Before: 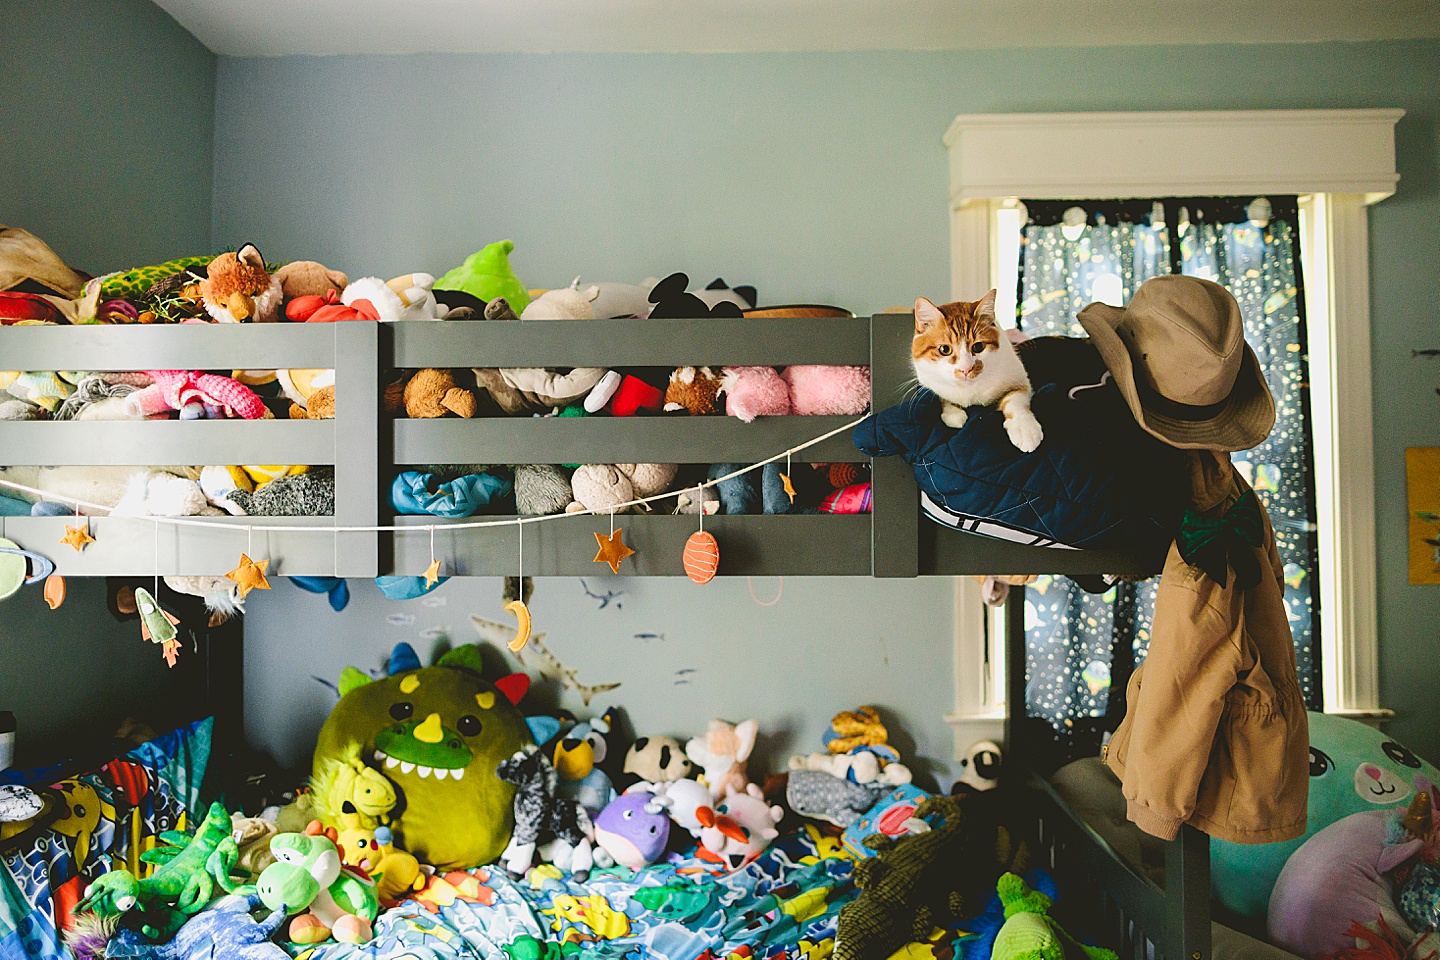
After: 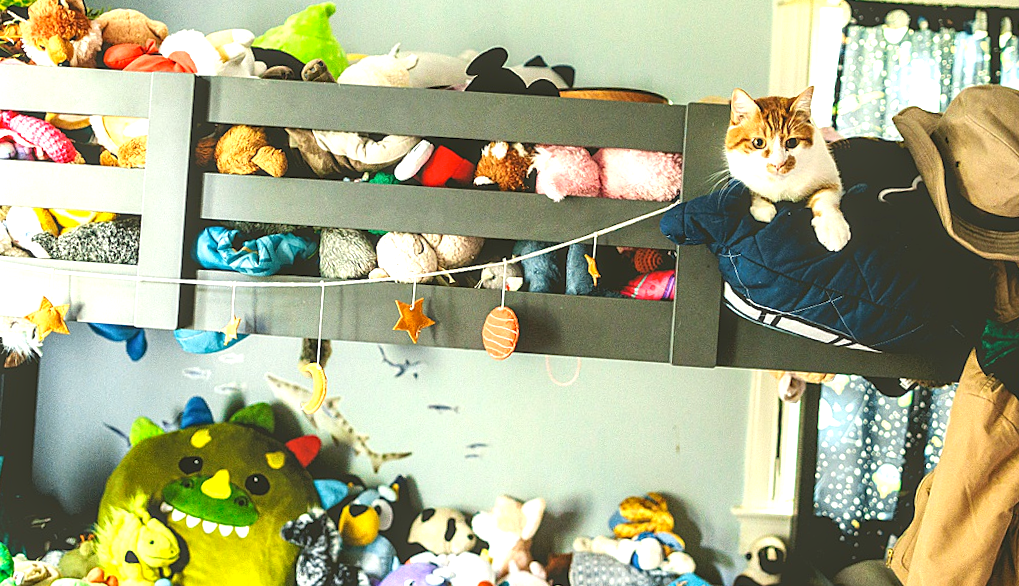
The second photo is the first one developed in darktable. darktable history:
exposure: exposure 0.949 EV, compensate highlight preservation false
crop and rotate: angle -4.07°, left 9.813%, top 20.506%, right 12.04%, bottom 12.005%
local contrast: on, module defaults
color correction: highlights a* -4.7, highlights b* 5.03, saturation 0.969
